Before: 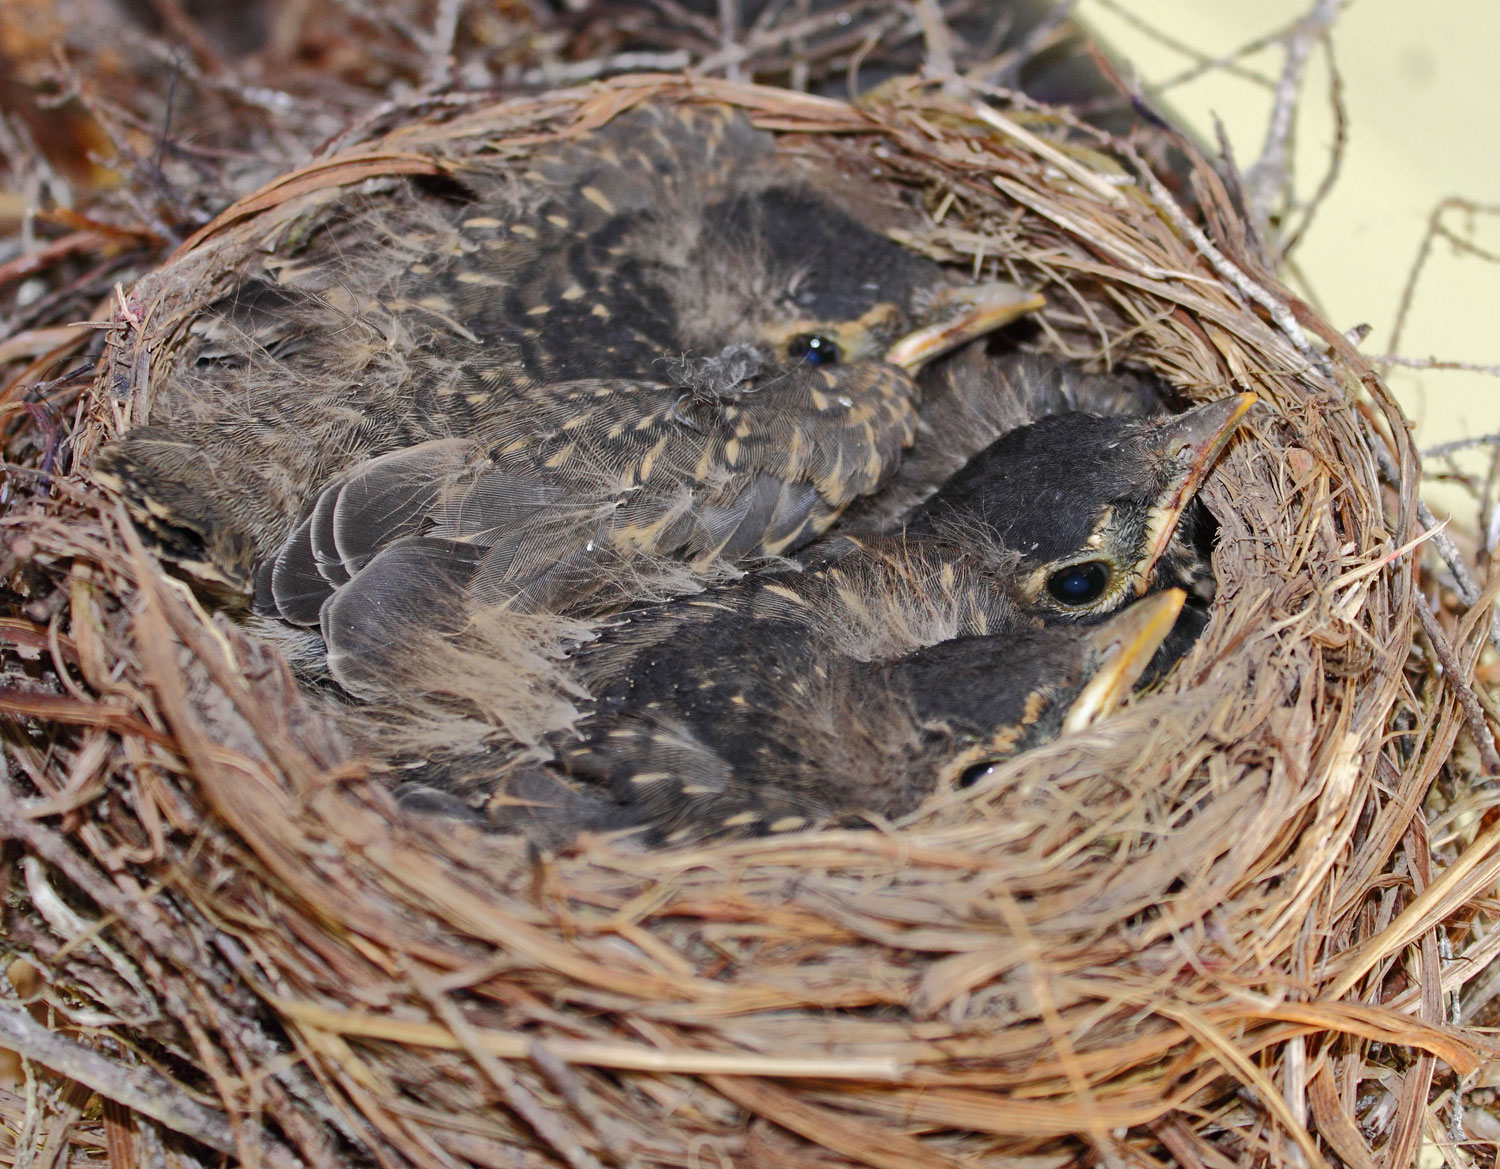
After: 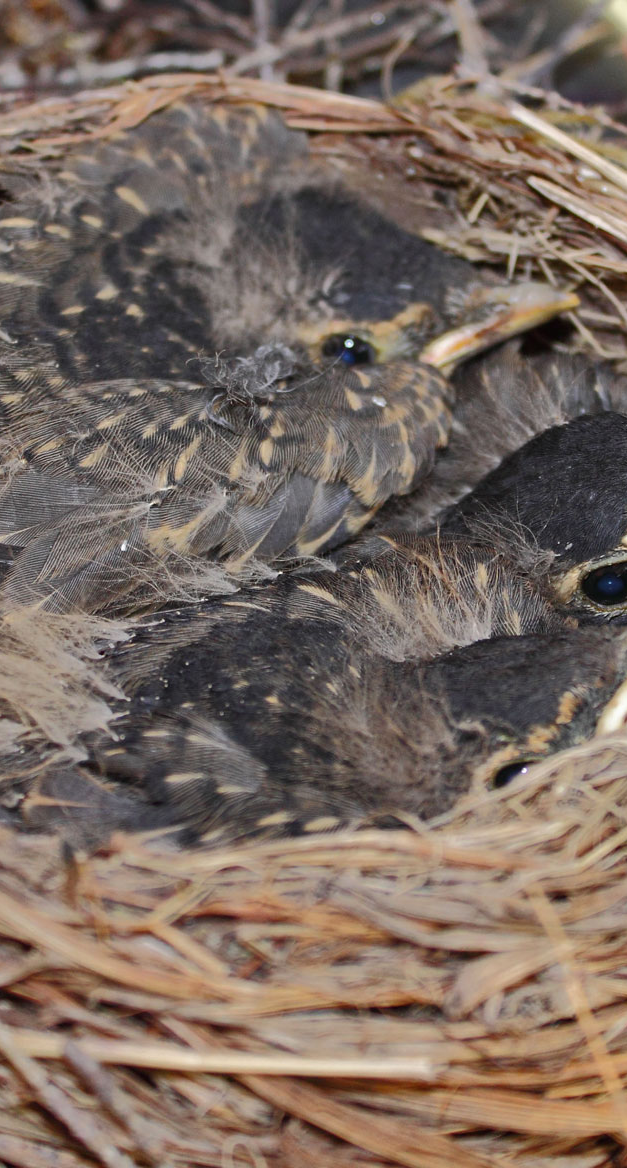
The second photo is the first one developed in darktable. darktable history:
color zones: mix -62.64%
crop: left 31.107%, right 27.057%
